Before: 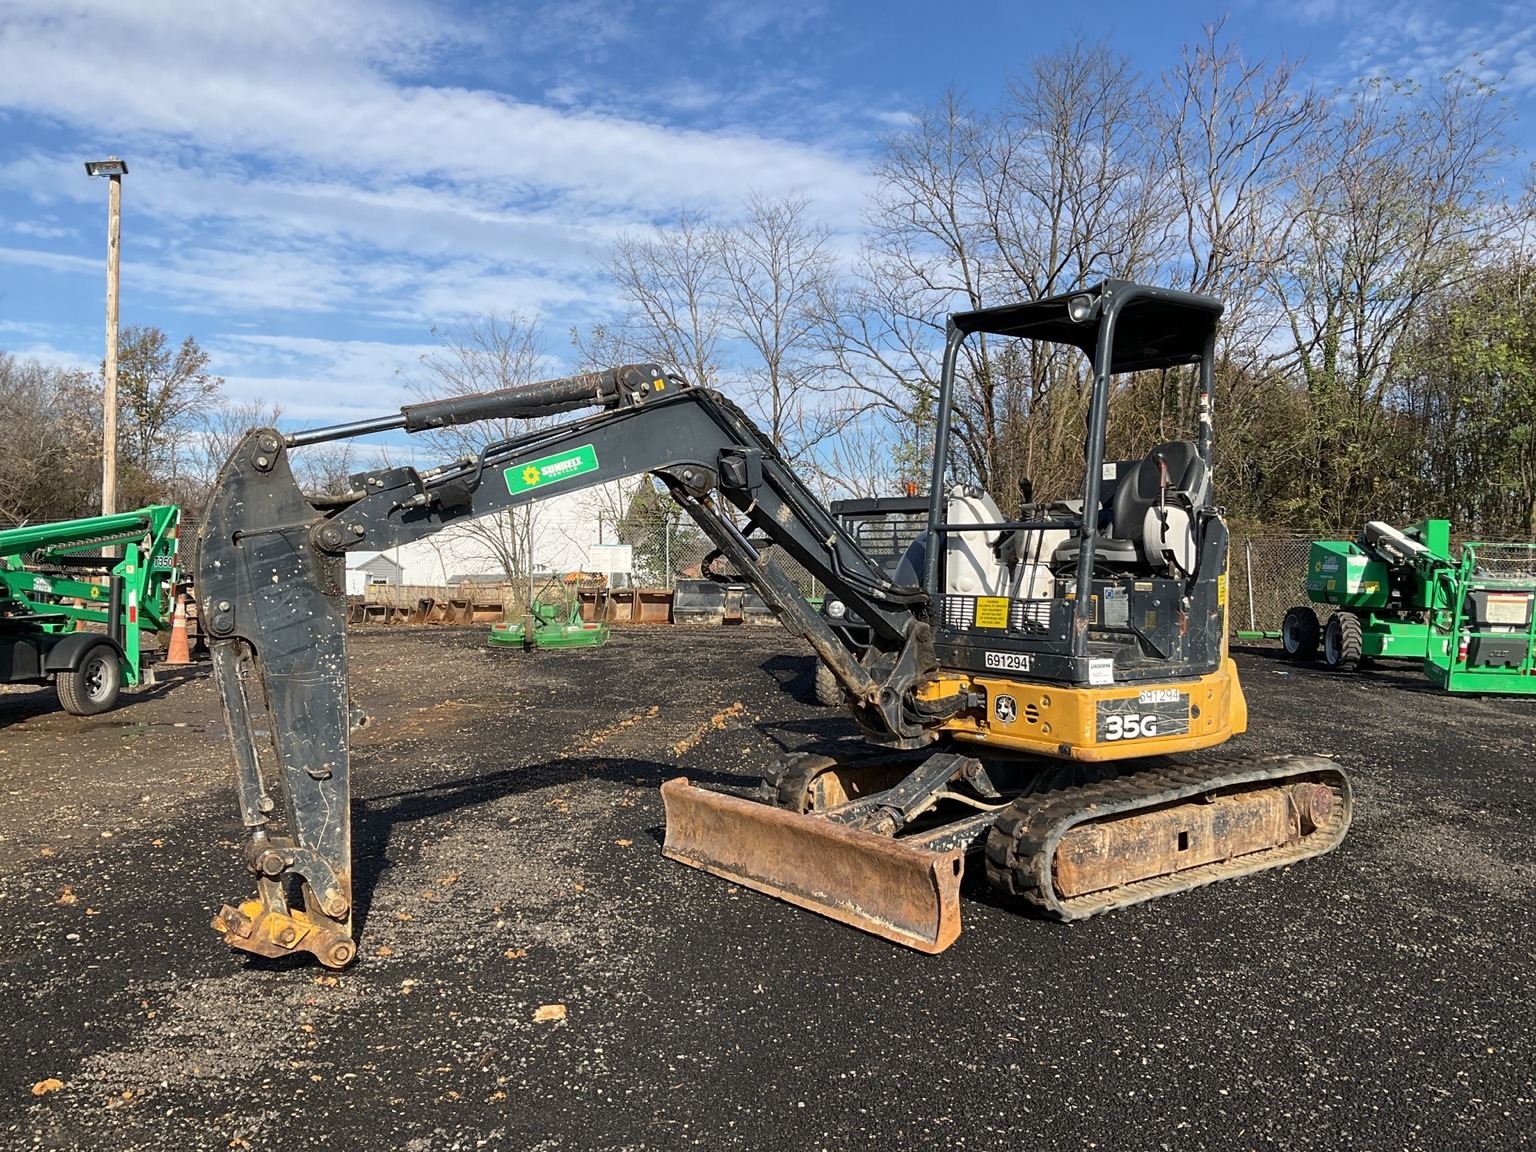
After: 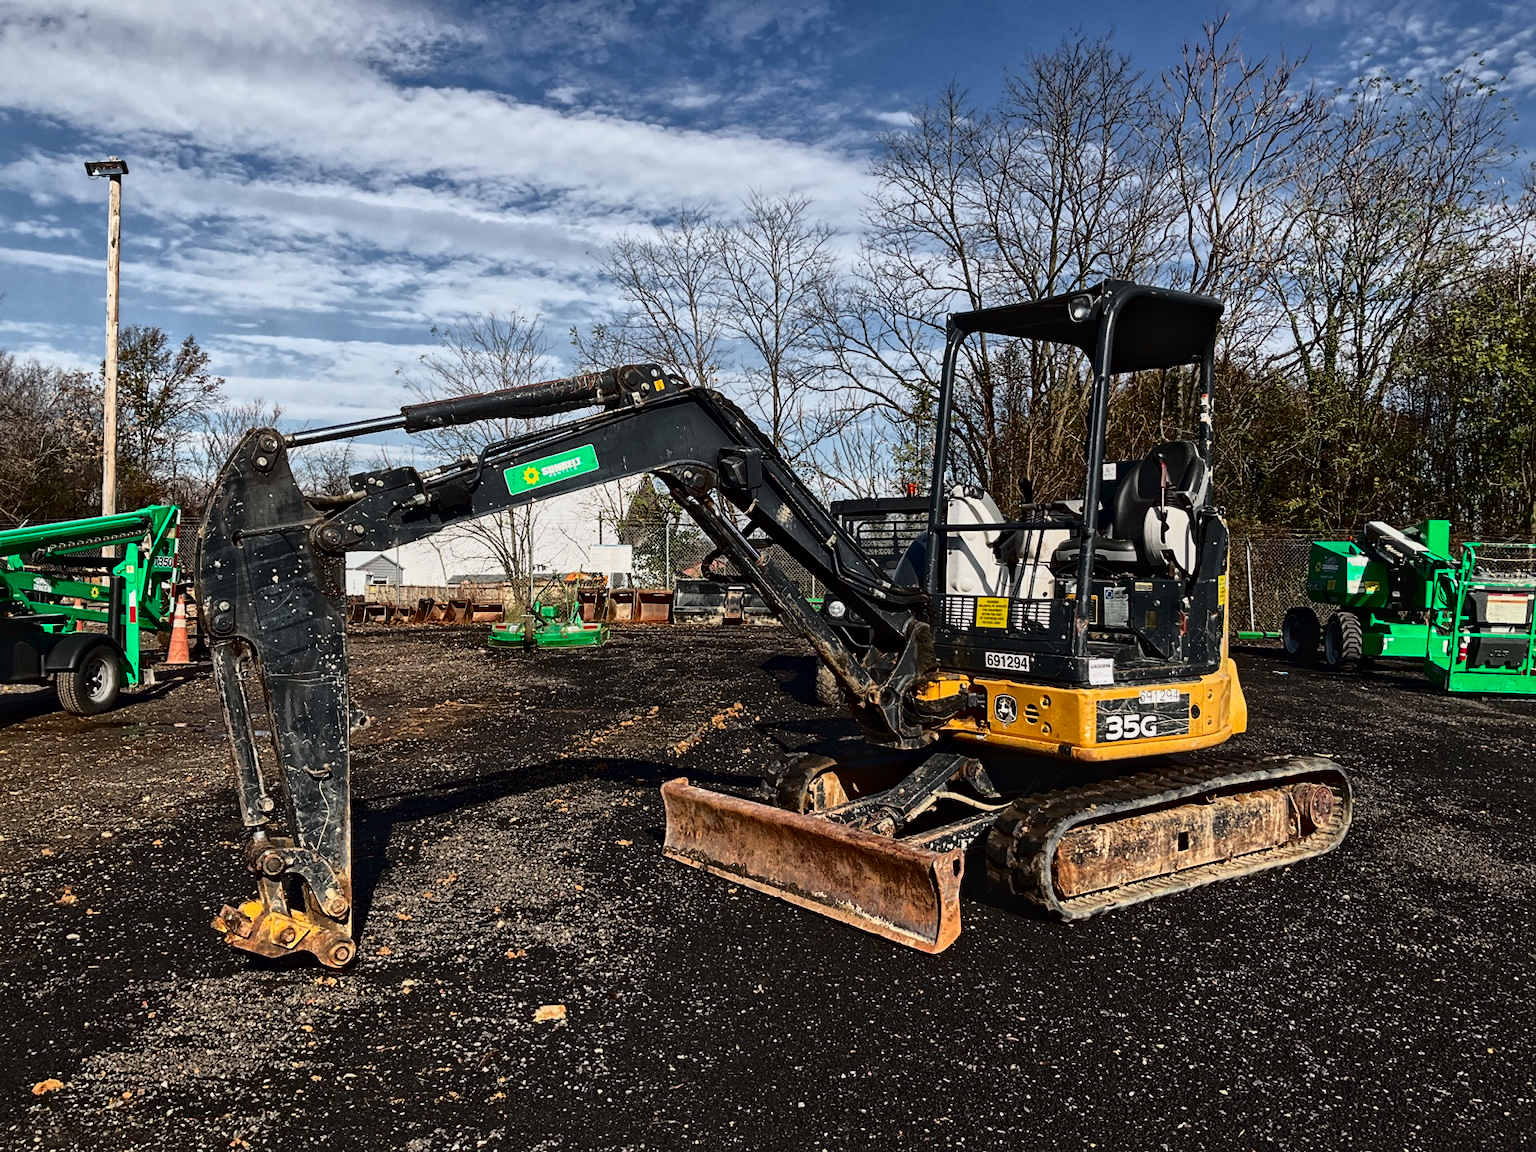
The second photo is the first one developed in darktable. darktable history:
tone curve: curves: ch0 [(0, 0.032) (0.094, 0.08) (0.265, 0.208) (0.41, 0.417) (0.498, 0.496) (0.638, 0.673) (0.819, 0.841) (0.96, 0.899)]; ch1 [(0, 0) (0.161, 0.092) (0.37, 0.302) (0.417, 0.434) (0.495, 0.498) (0.576, 0.589) (0.725, 0.765) (1, 1)]; ch2 [(0, 0) (0.352, 0.403) (0.45, 0.469) (0.521, 0.515) (0.59, 0.579) (1, 1)], color space Lab, independent channels, preserve colors none
contrast brightness saturation: contrast 0.1, brightness -0.26, saturation 0.14
local contrast: mode bilateral grid, contrast 20, coarseness 19, detail 163%, midtone range 0.2
